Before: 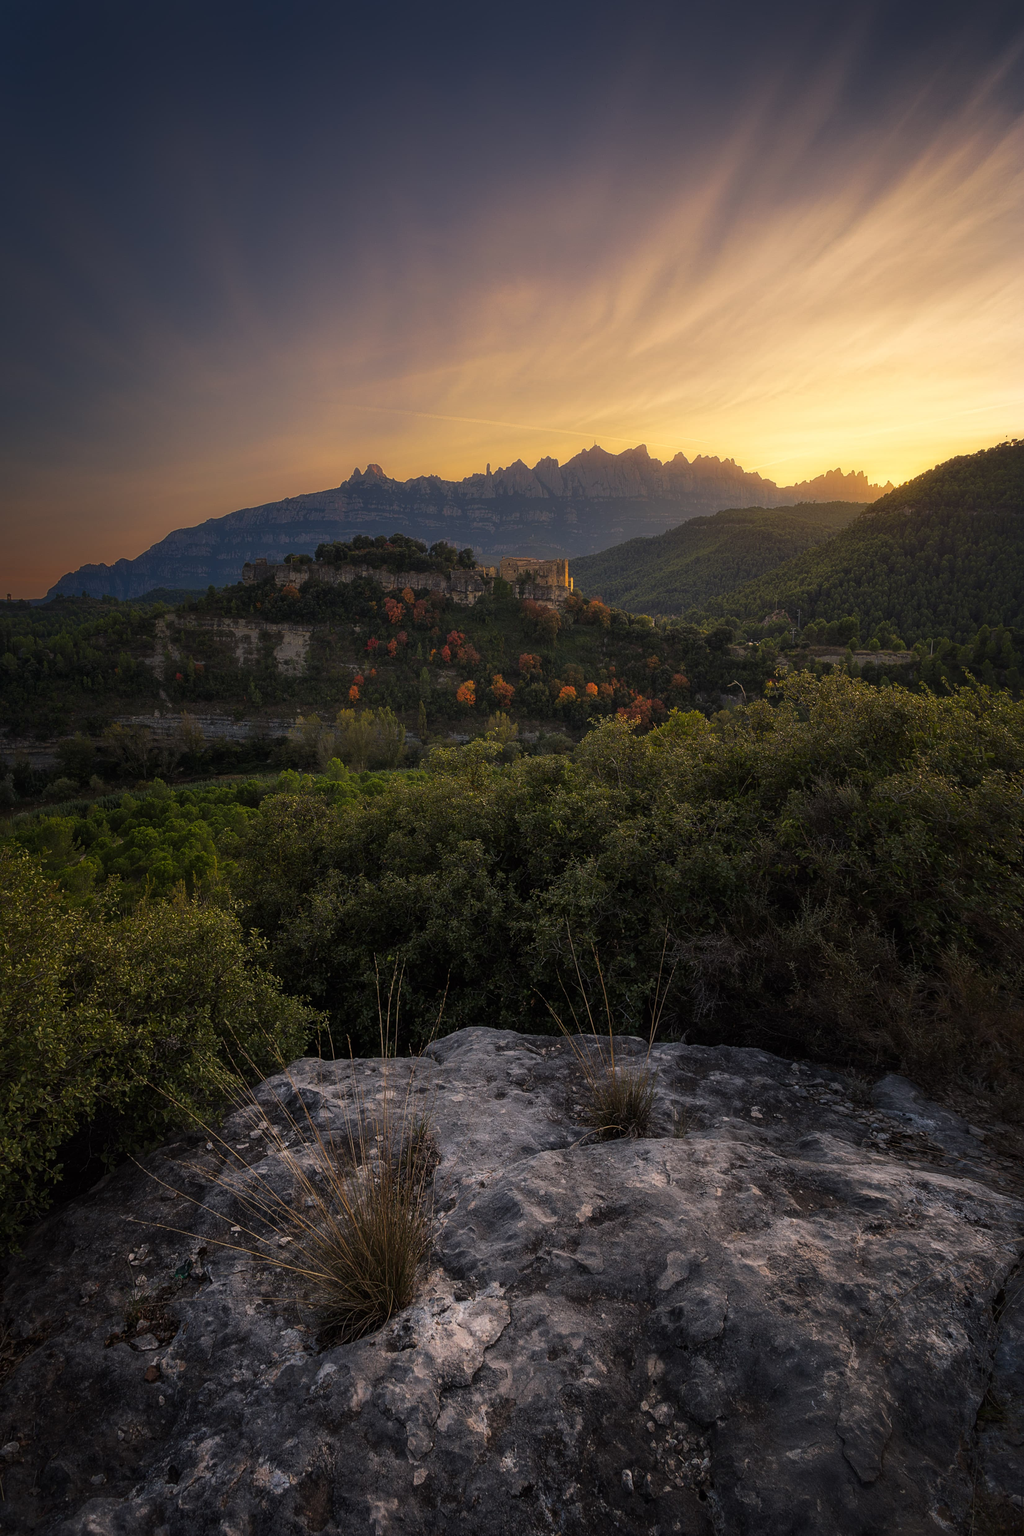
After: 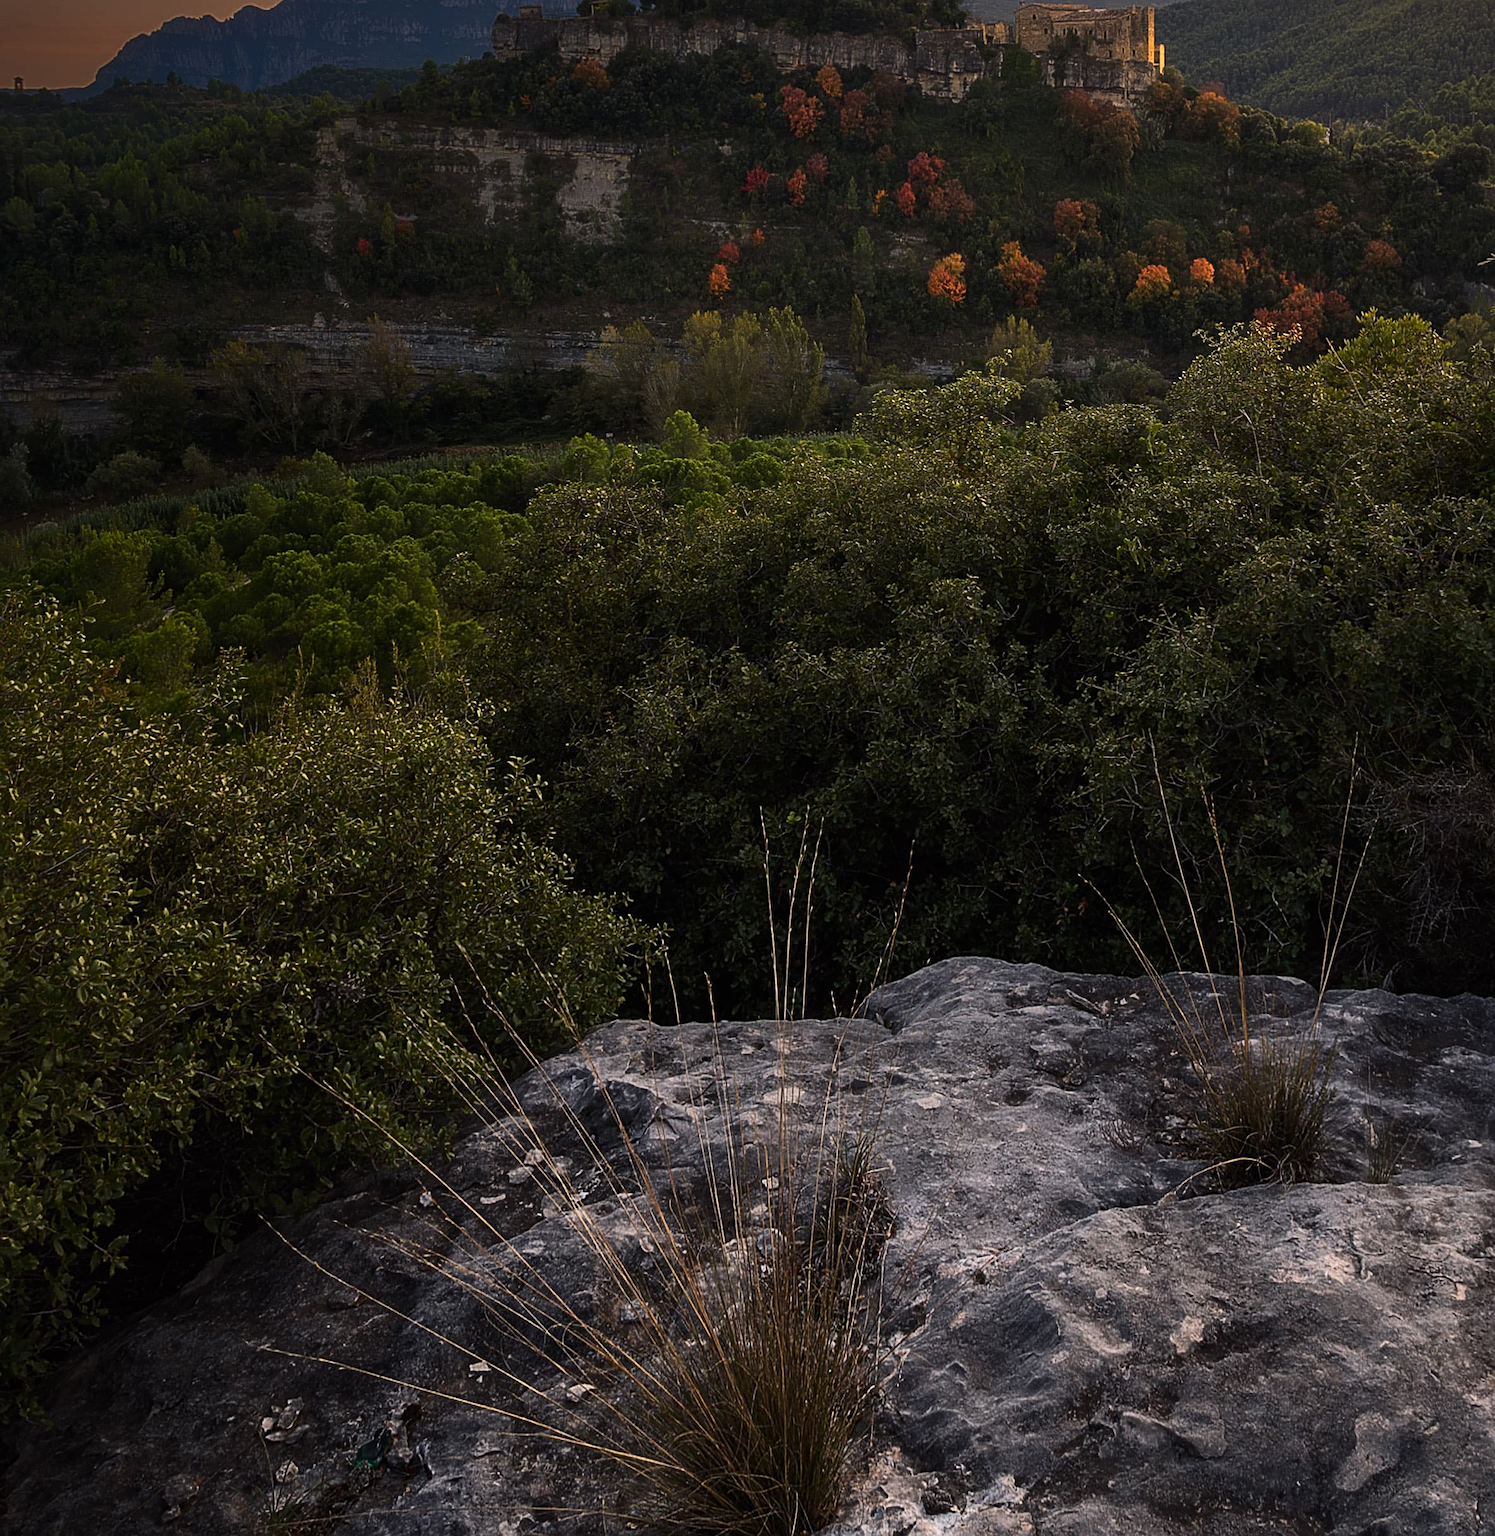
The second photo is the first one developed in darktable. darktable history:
sharpen: on, module defaults
crop: top 36.184%, right 28.065%, bottom 14.582%
contrast brightness saturation: contrast 0.243, brightness 0.089
